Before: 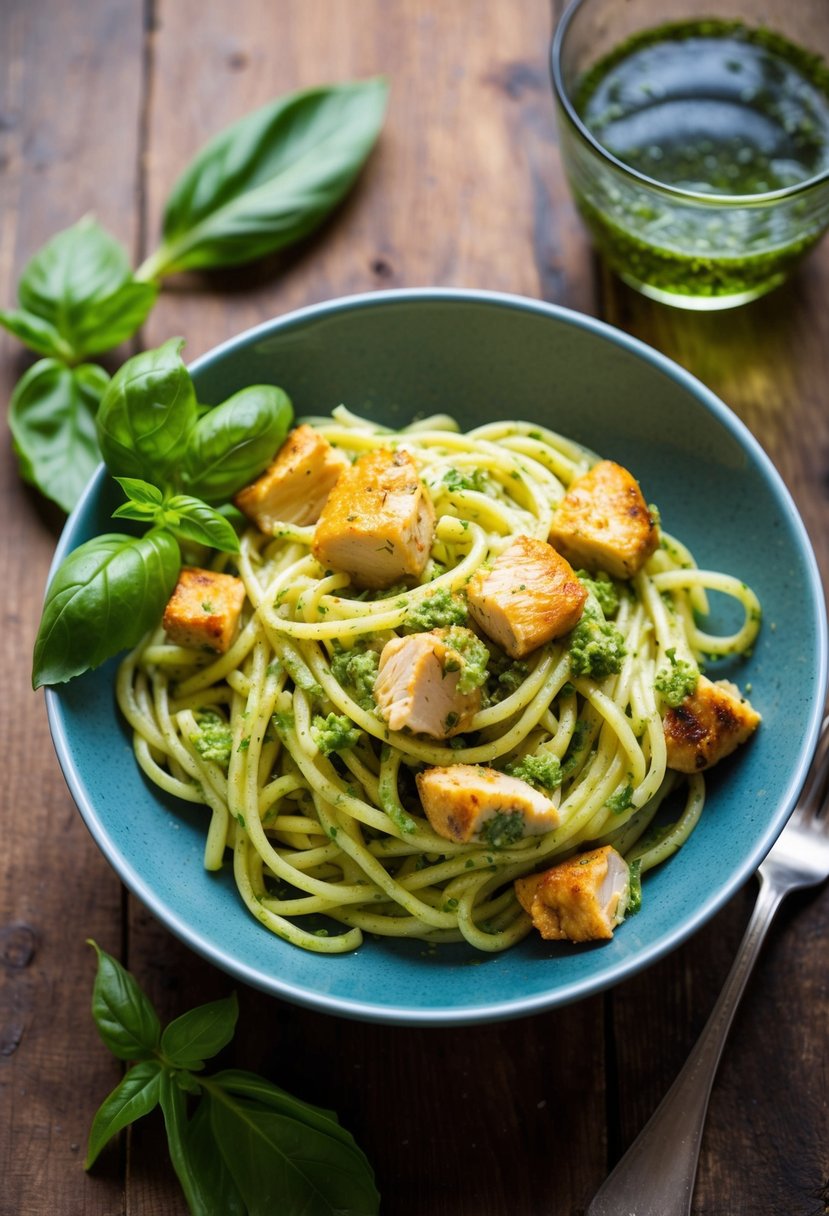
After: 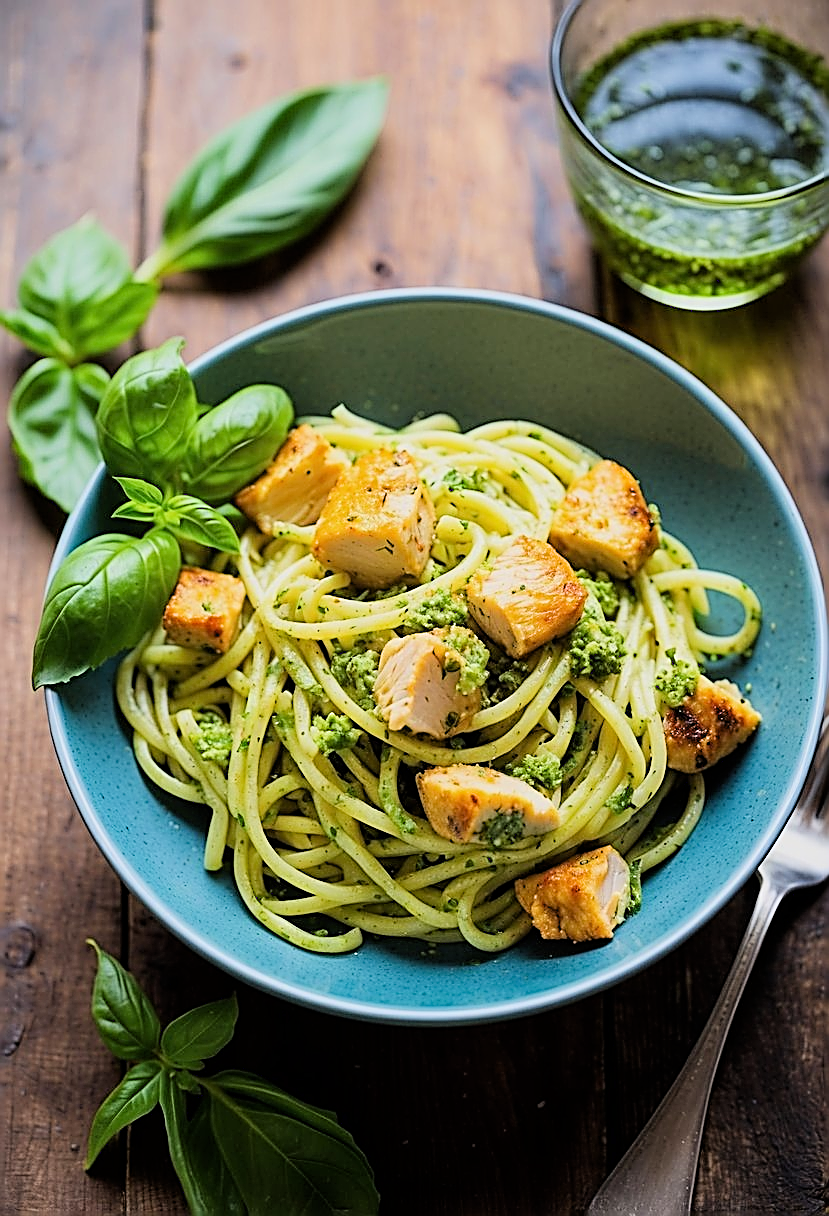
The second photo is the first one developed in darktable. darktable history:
filmic rgb: black relative exposure -7.65 EV, white relative exposure 4.56 EV, hardness 3.61, color science v6 (2022)
sharpen: amount 1.861
exposure: exposure 0.6 EV, compensate highlight preservation false
